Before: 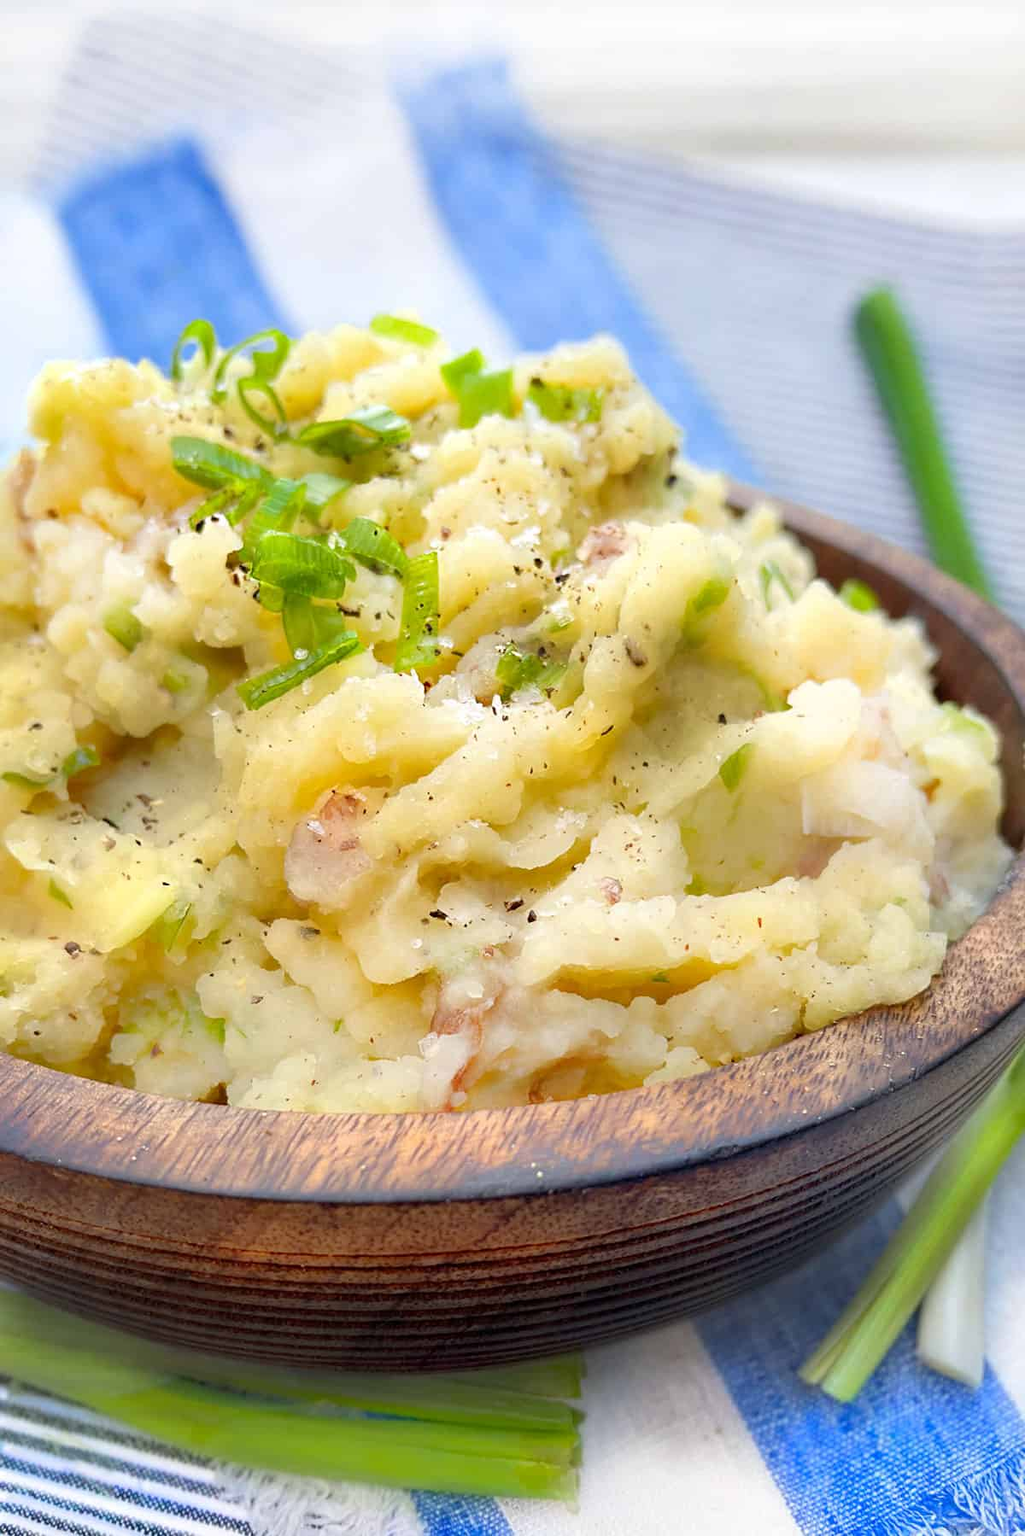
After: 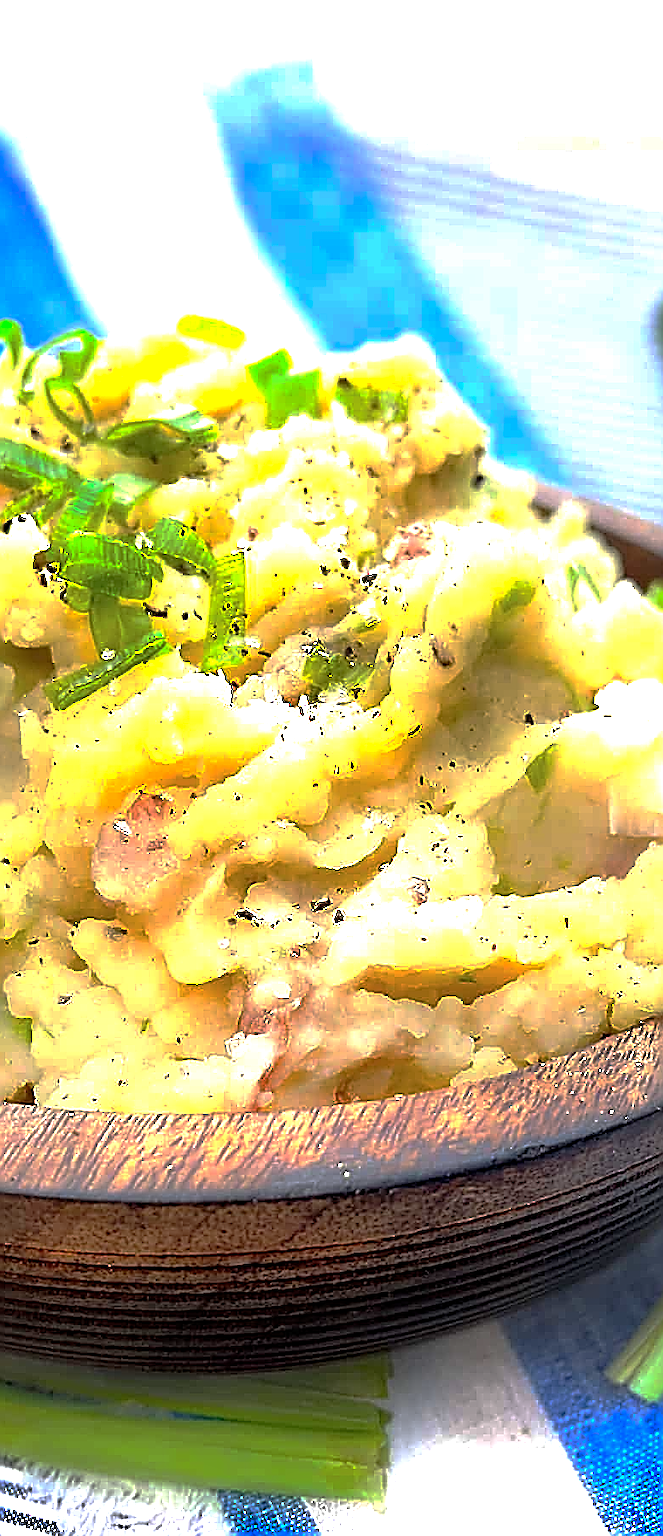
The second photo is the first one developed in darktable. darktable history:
base curve: curves: ch0 [(0, 0) (0.841, 0.609) (1, 1)], preserve colors none
crop and rotate: left 18.9%, right 16.348%
sharpen: amount 1.872
tone equalizer: -8 EV -0.716 EV, -7 EV -0.721 EV, -6 EV -0.63 EV, -5 EV -0.392 EV, -3 EV 0.386 EV, -2 EV 0.6 EV, -1 EV 0.695 EV, +0 EV 0.771 EV
